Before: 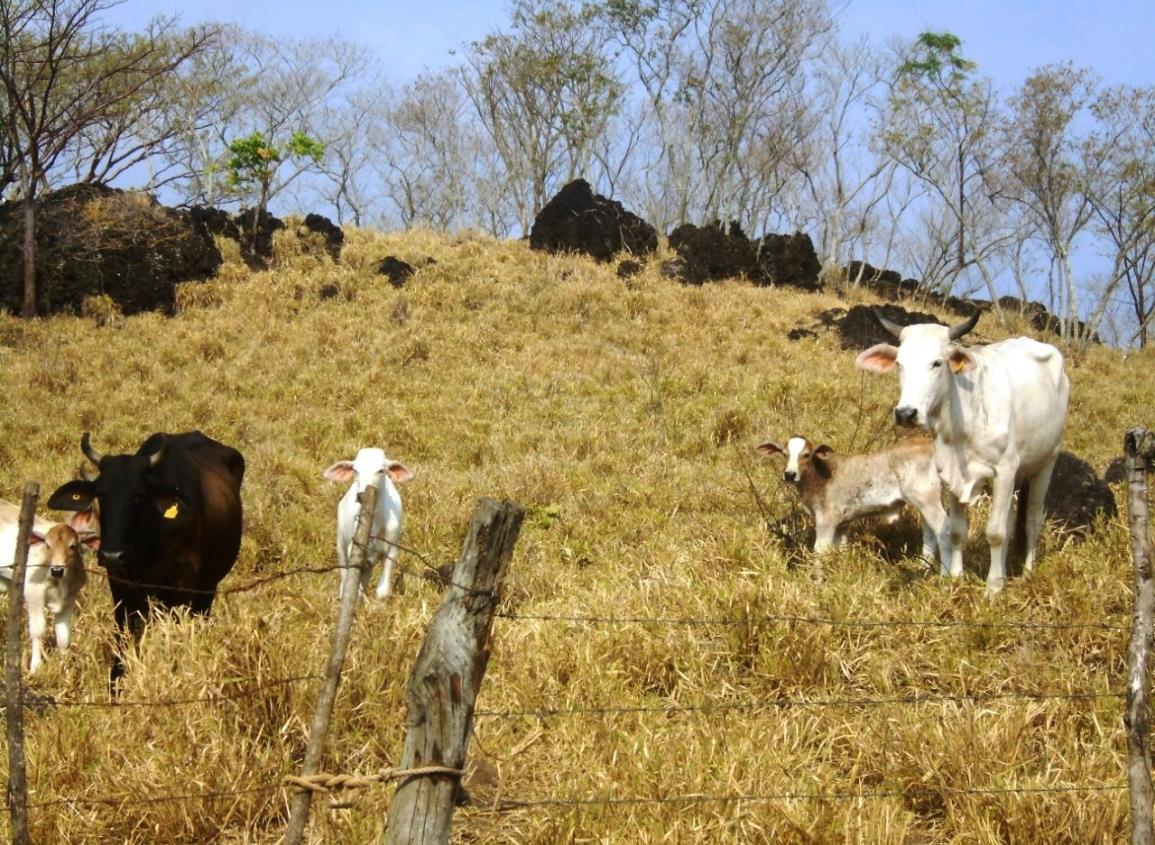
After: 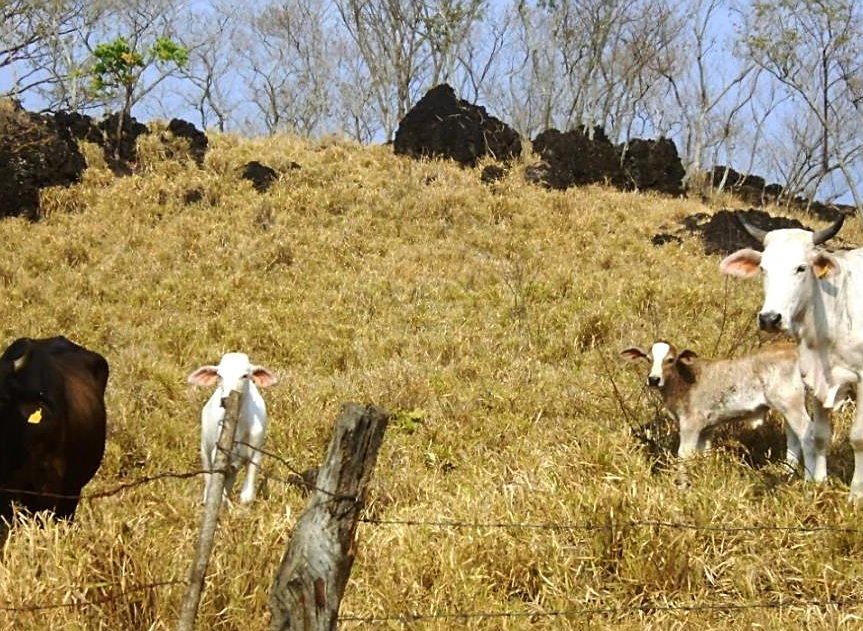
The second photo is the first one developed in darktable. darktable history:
crop and rotate: left 11.831%, top 11.346%, right 13.429%, bottom 13.899%
base curve: exposure shift 0, preserve colors none
sharpen: on, module defaults
levels: levels [0, 0.498, 0.996]
